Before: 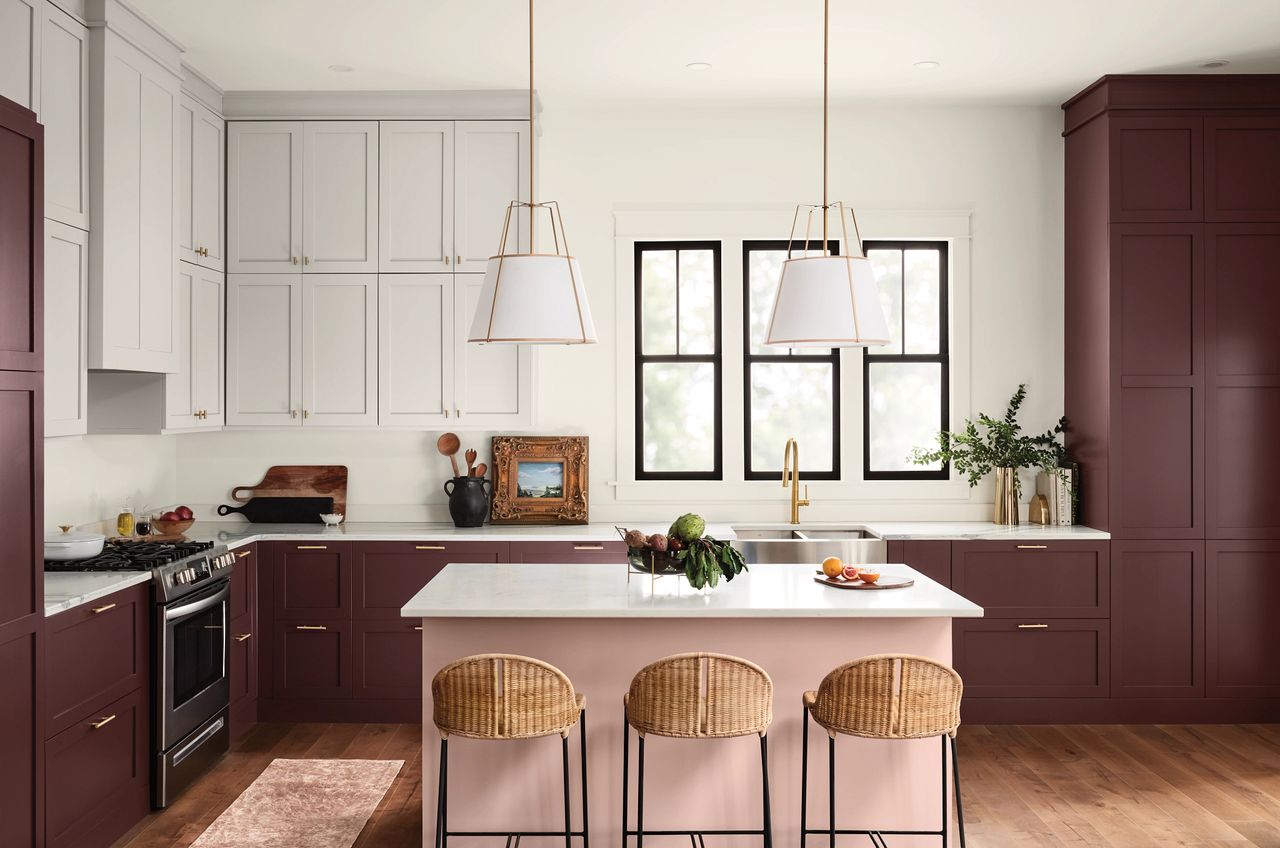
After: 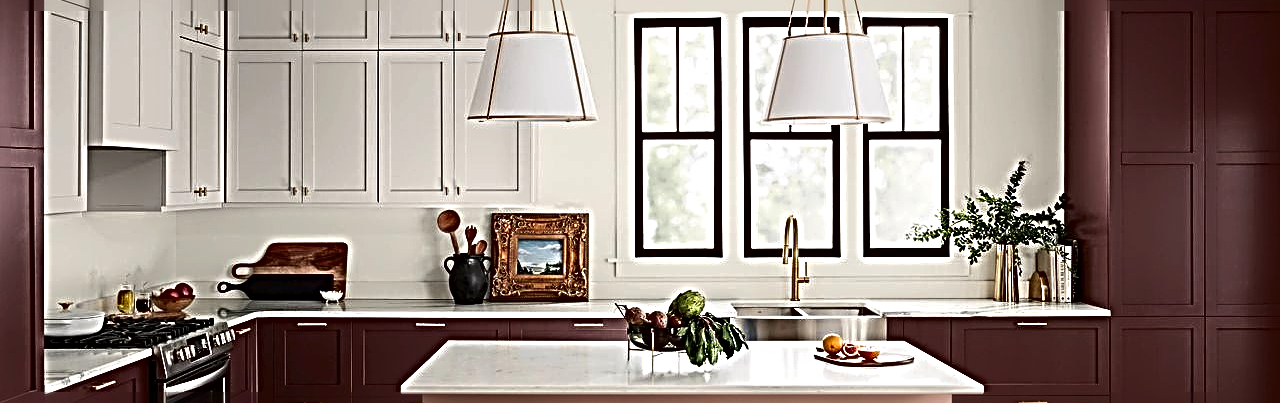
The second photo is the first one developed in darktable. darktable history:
sharpen: radius 4.015, amount 1.991
crop and rotate: top 26.356%, bottom 26.055%
contrast brightness saturation: contrast 0.068, brightness -0.136, saturation 0.118
